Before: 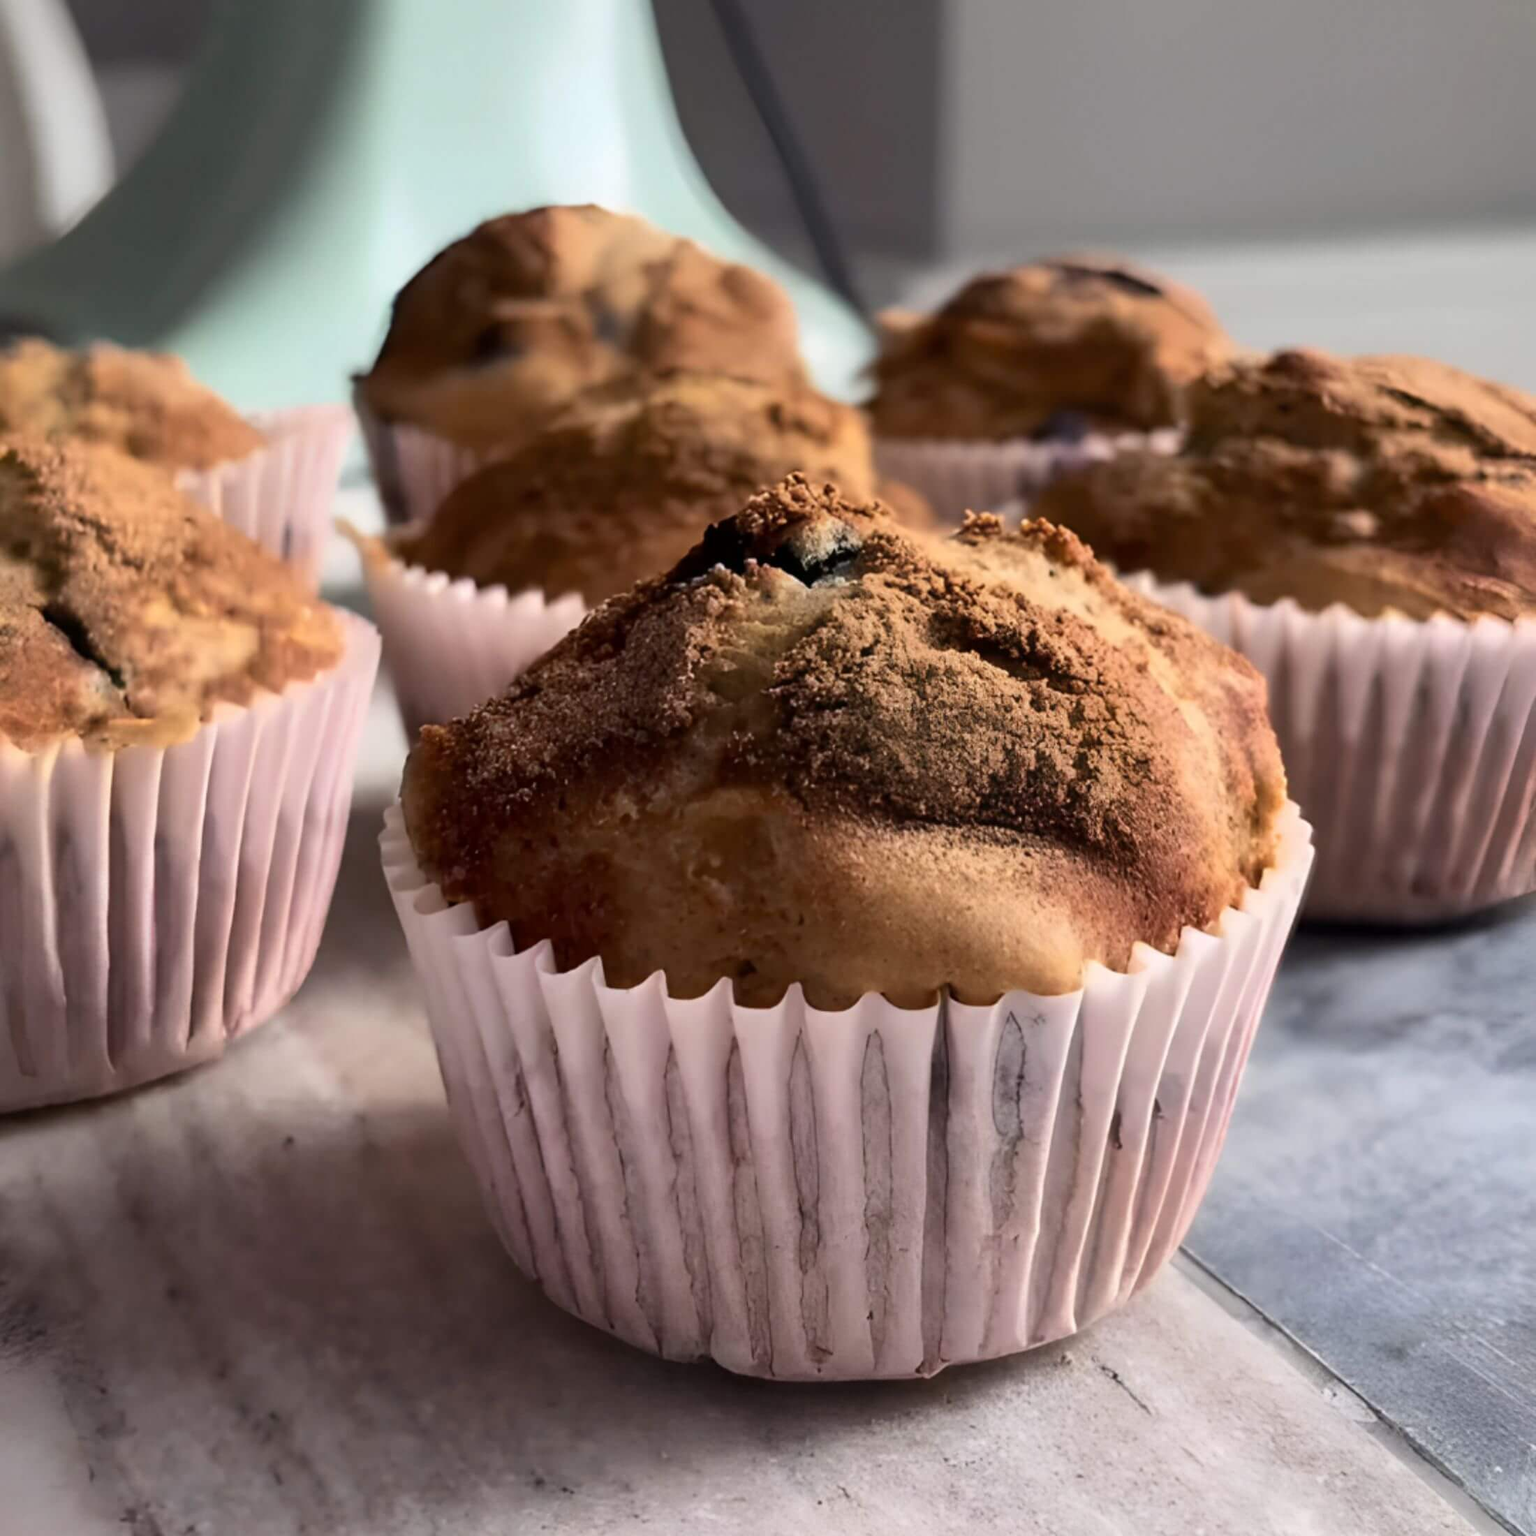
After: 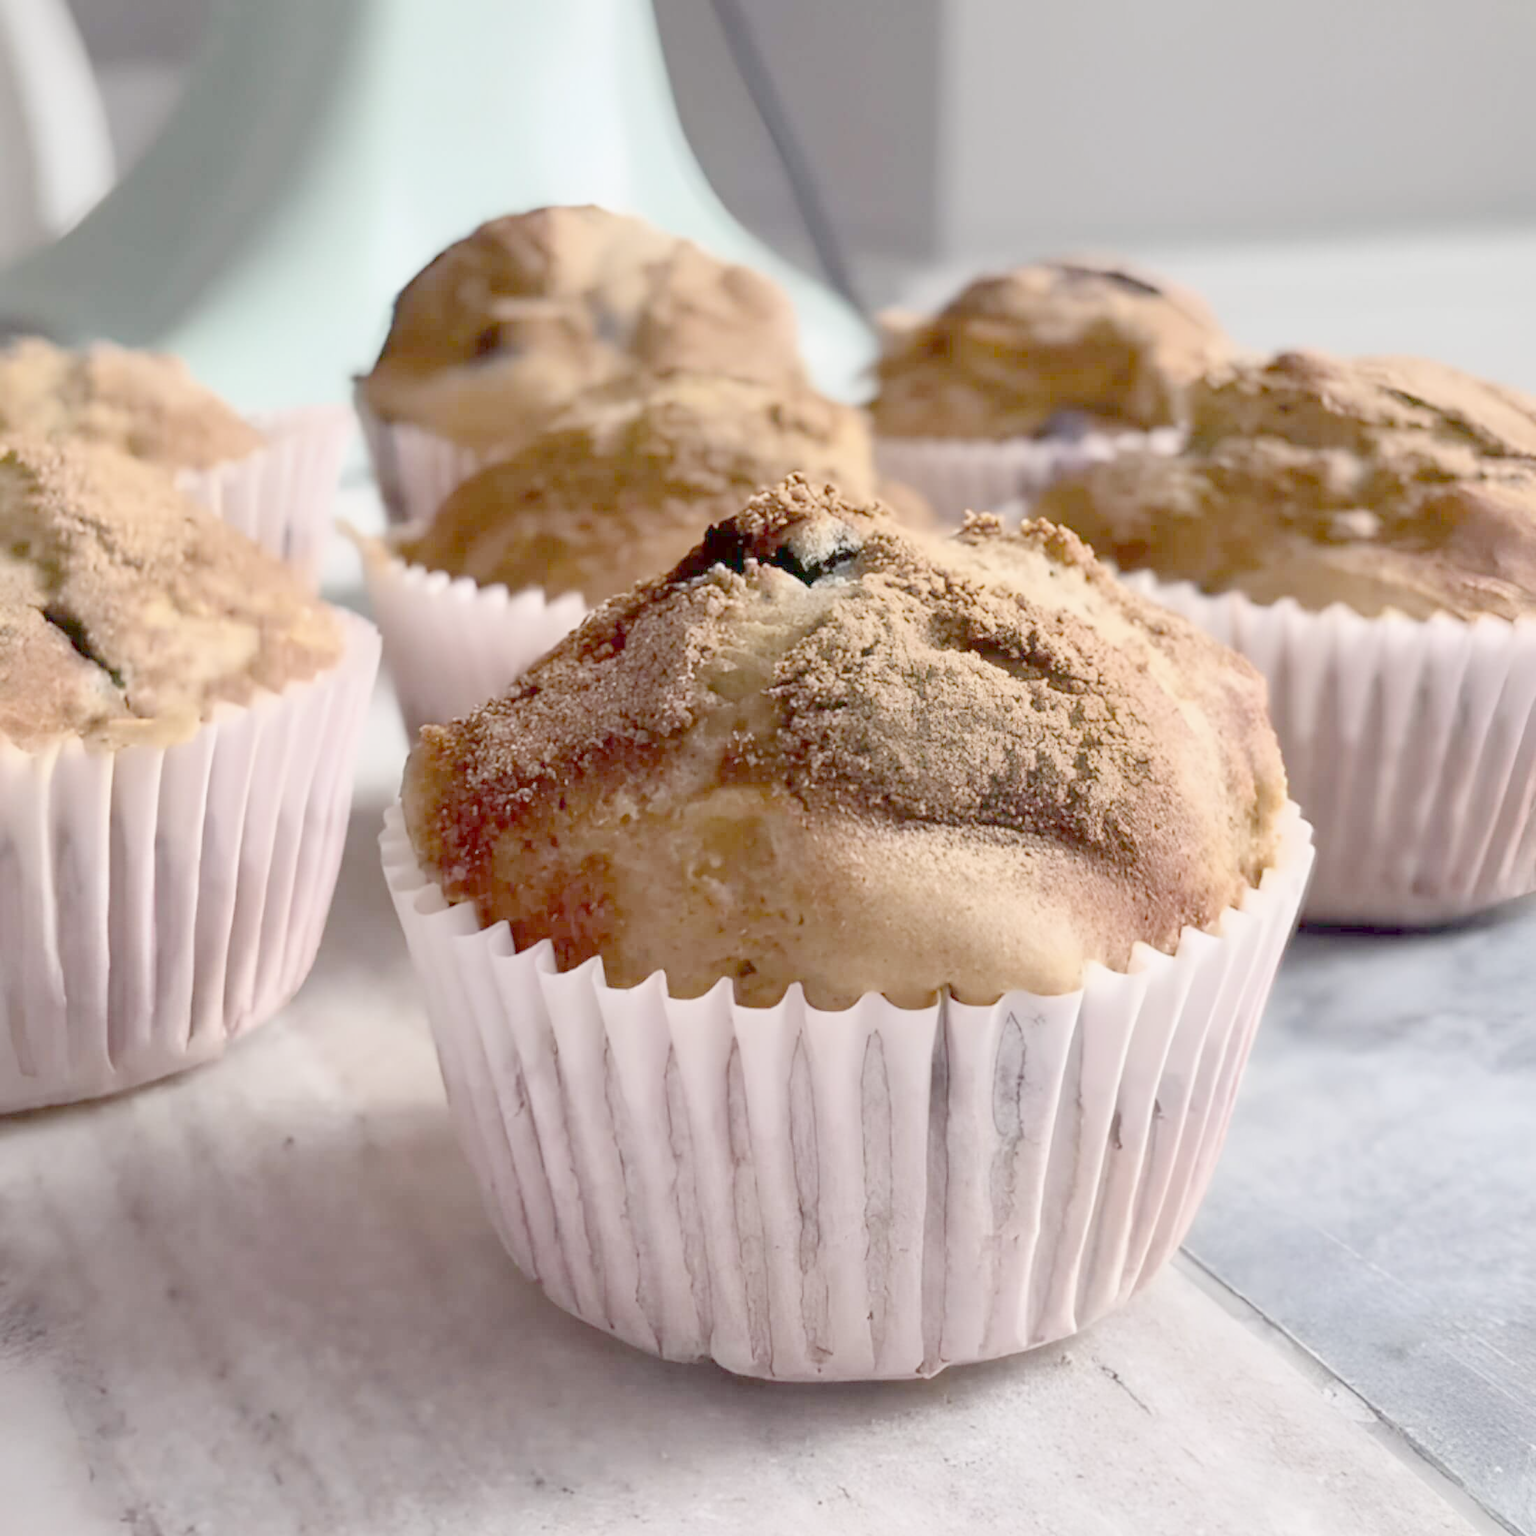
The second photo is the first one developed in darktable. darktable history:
exposure: exposure -0.064 EV
